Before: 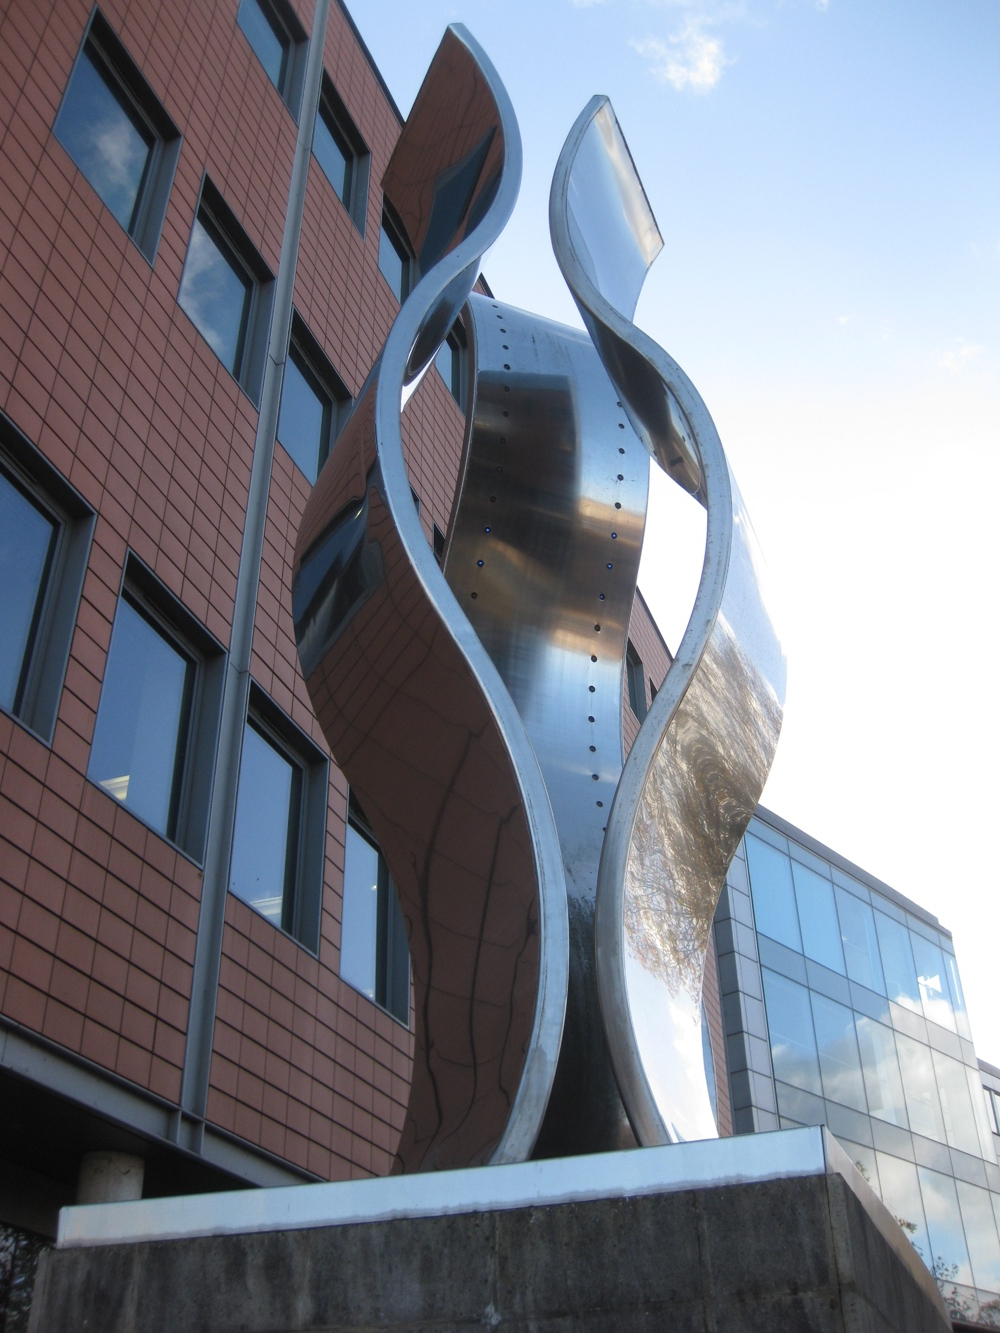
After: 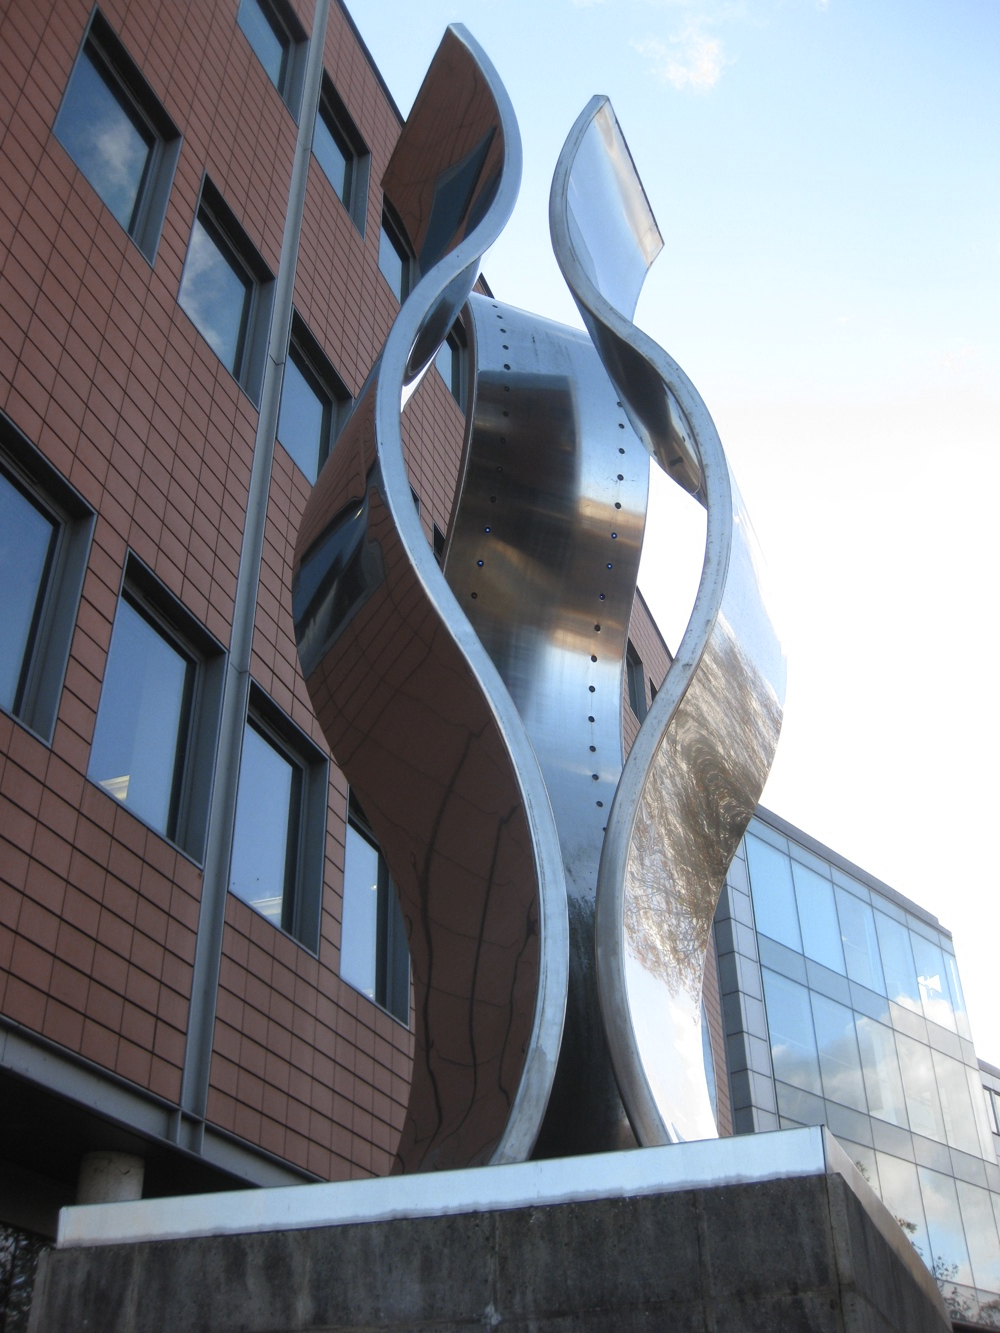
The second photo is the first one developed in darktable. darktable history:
vibrance: vibrance 0%
color zones: curves: ch0 [(0, 0.5) (0.125, 0.4) (0.25, 0.5) (0.375, 0.4) (0.5, 0.4) (0.625, 0.6) (0.75, 0.6) (0.875, 0.5)]; ch1 [(0, 0.4) (0.125, 0.5) (0.25, 0.4) (0.375, 0.4) (0.5, 0.4) (0.625, 0.4) (0.75, 0.5) (0.875, 0.4)]; ch2 [(0, 0.6) (0.125, 0.5) (0.25, 0.5) (0.375, 0.6) (0.5, 0.6) (0.625, 0.5) (0.75, 0.5) (0.875, 0.5)]
